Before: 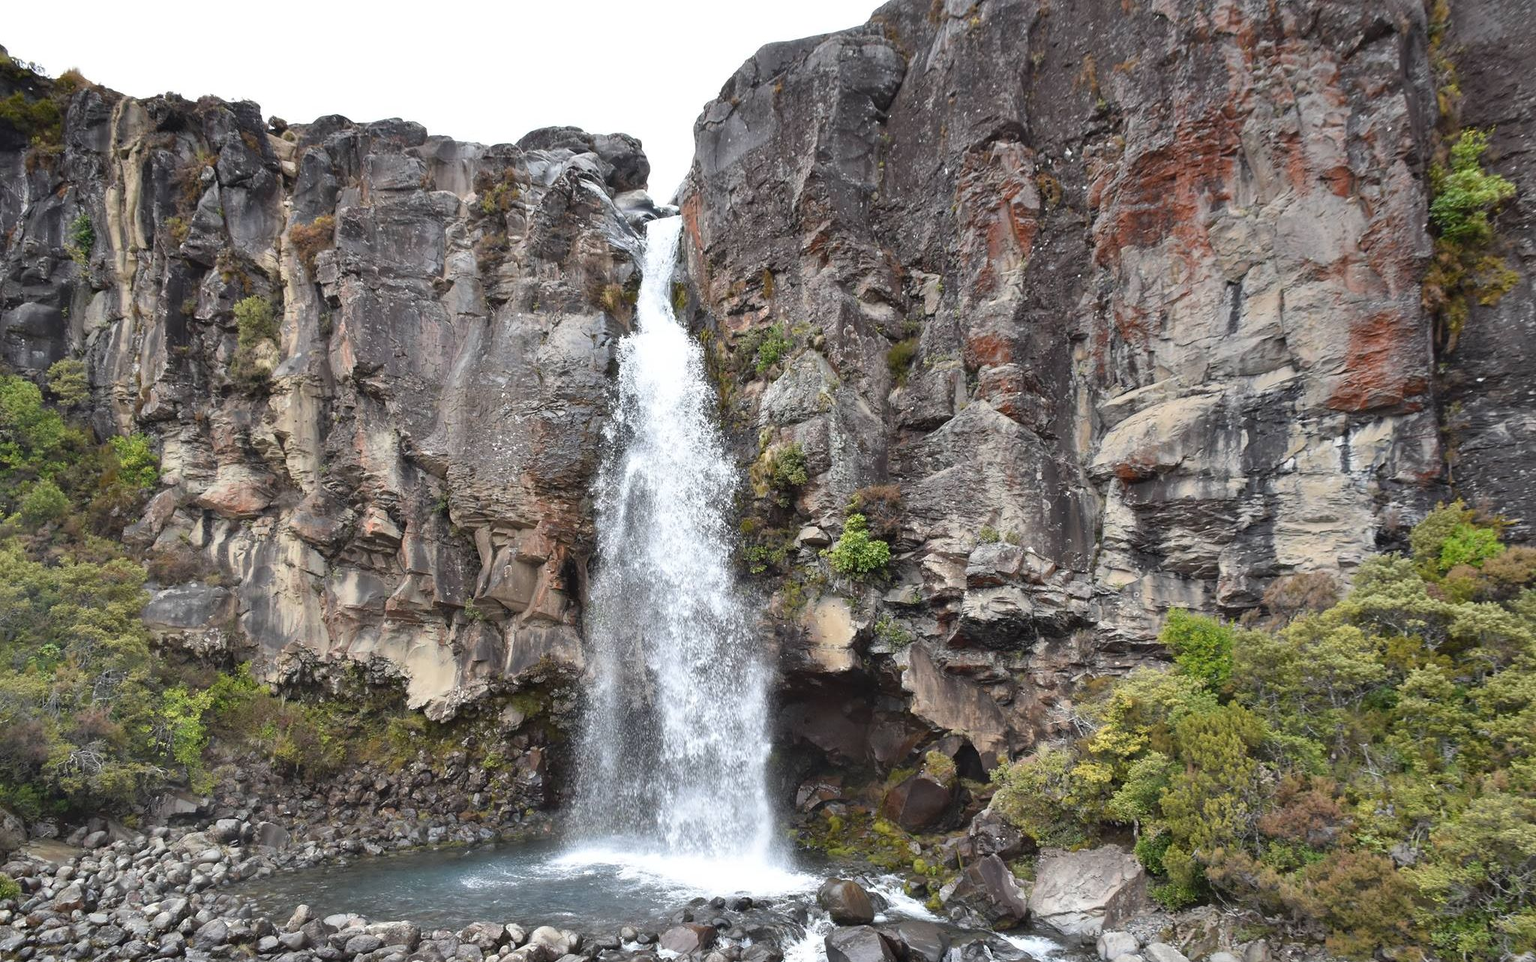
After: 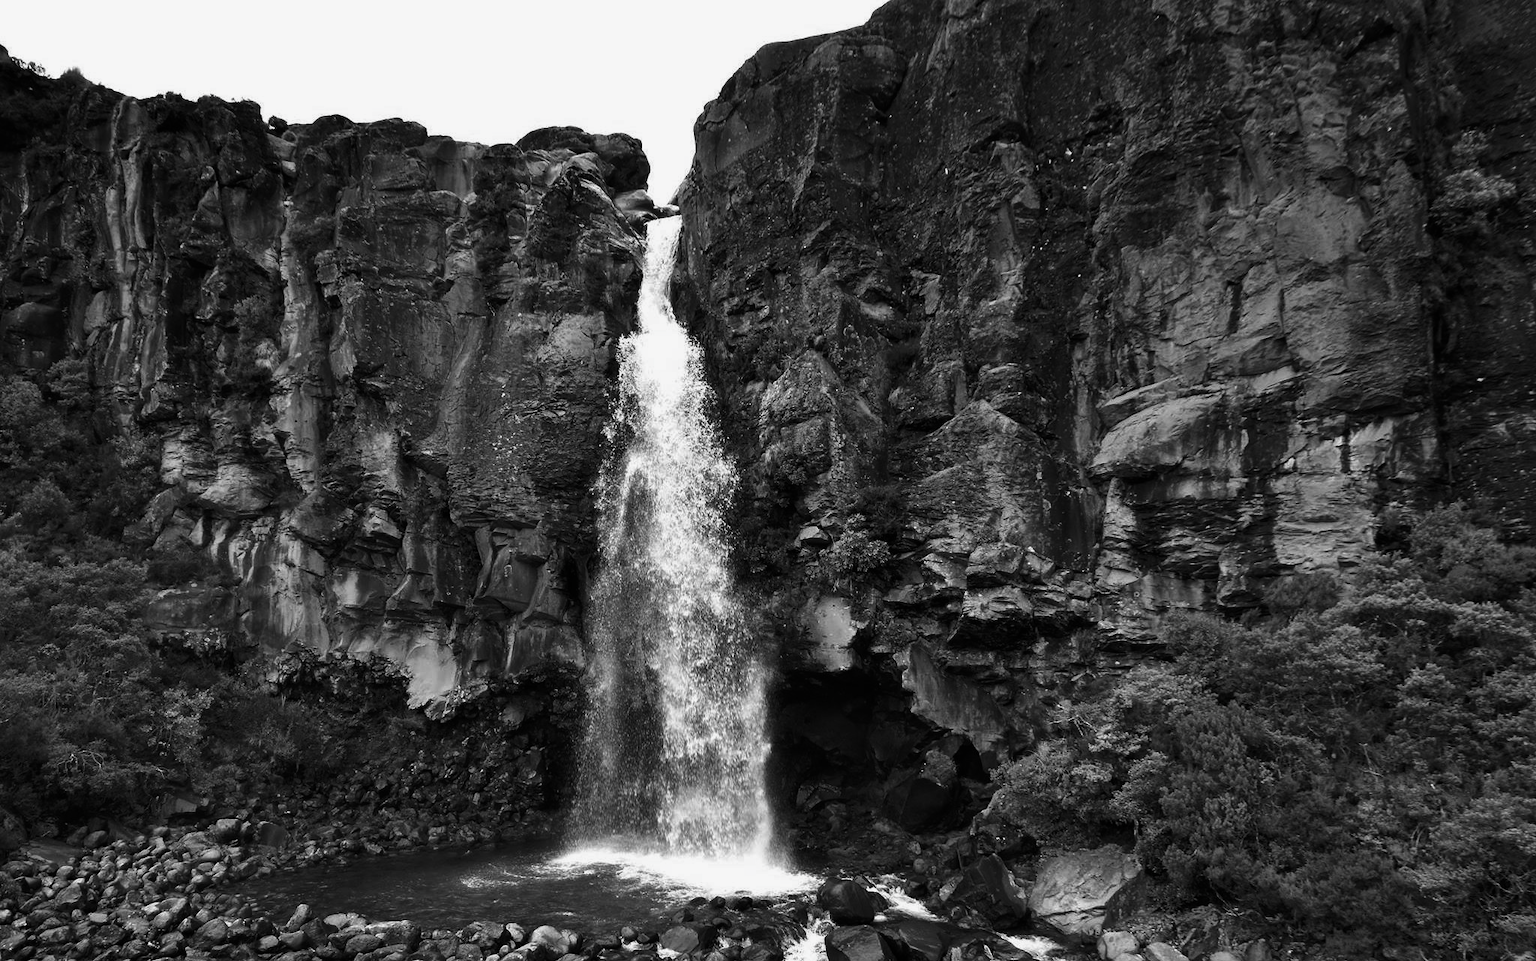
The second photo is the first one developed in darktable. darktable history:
color calibration: output R [0.948, 0.091, -0.04, 0], output G [-0.3, 1.384, -0.085, 0], output B [-0.108, 0.061, 1.08, 0], x 0.37, y 0.382, temperature 4306.44 K, gamut compression 1.64
contrast brightness saturation: contrast -0.034, brightness -0.594, saturation -0.994
